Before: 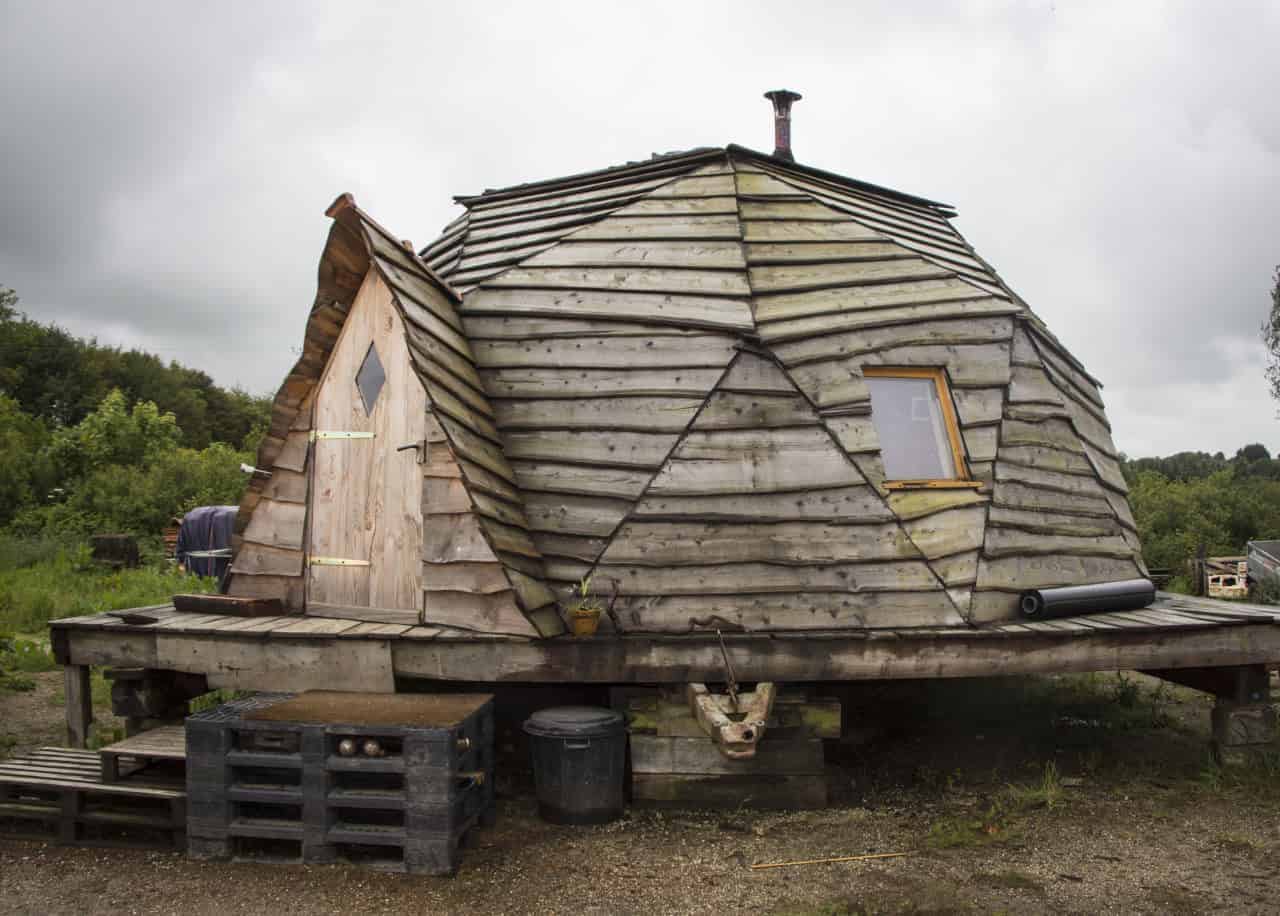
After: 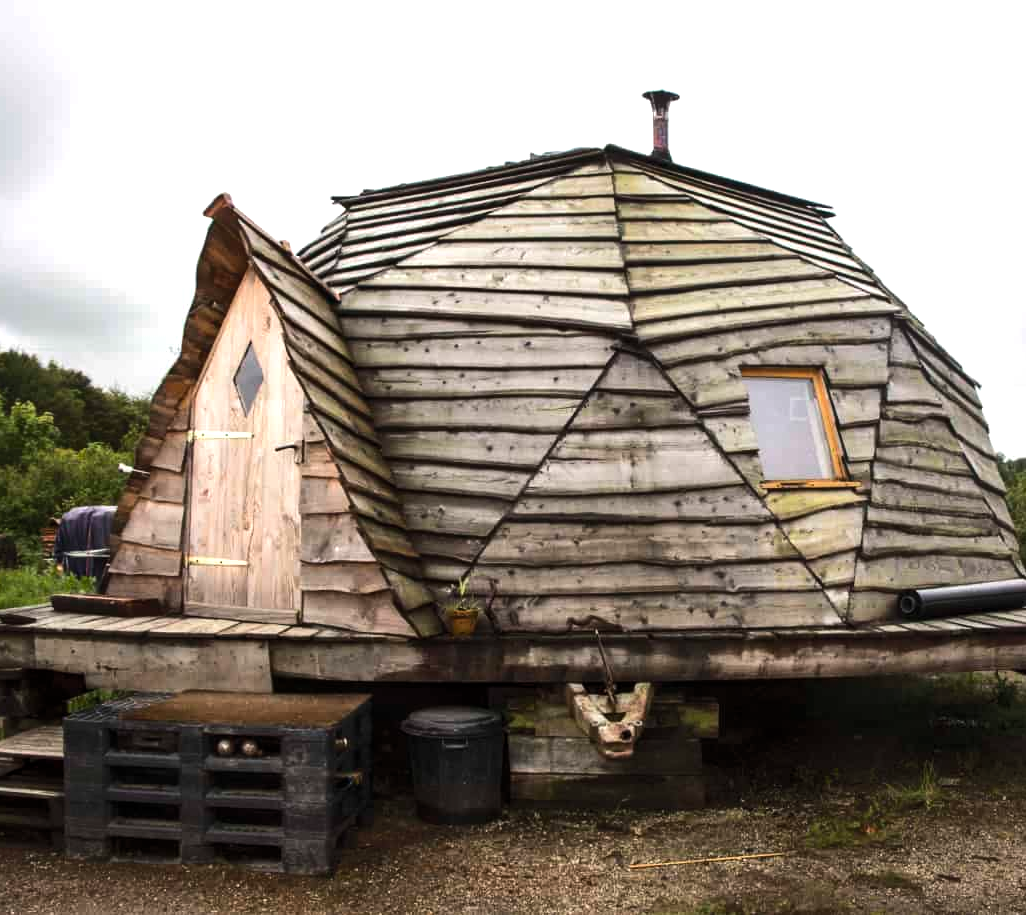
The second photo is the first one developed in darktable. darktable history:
crop and rotate: left 9.597%, right 10.195%
tone equalizer: -8 EV -0.75 EV, -7 EV -0.7 EV, -6 EV -0.6 EV, -5 EV -0.4 EV, -3 EV 0.4 EV, -2 EV 0.6 EV, -1 EV 0.7 EV, +0 EV 0.75 EV, edges refinement/feathering 500, mask exposure compensation -1.57 EV, preserve details no
shadows and highlights: shadows 62.66, white point adjustment 0.37, highlights -34.44, compress 83.82%
